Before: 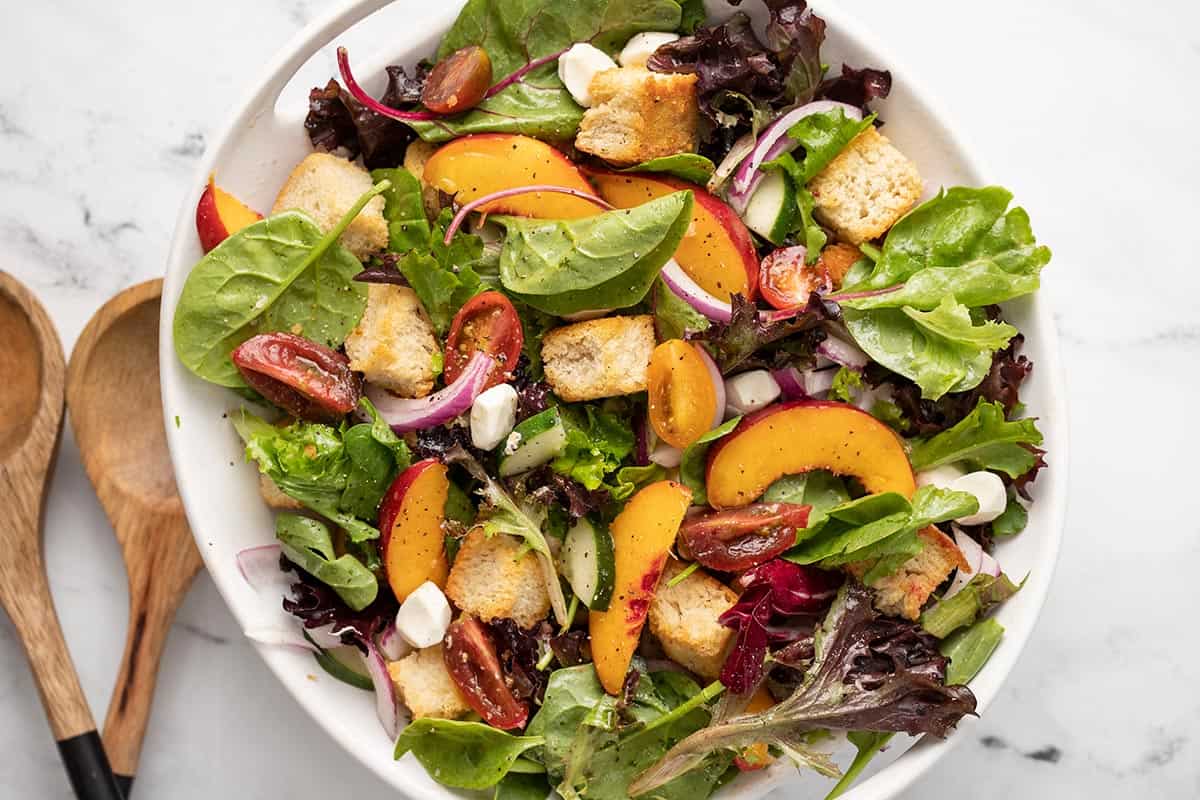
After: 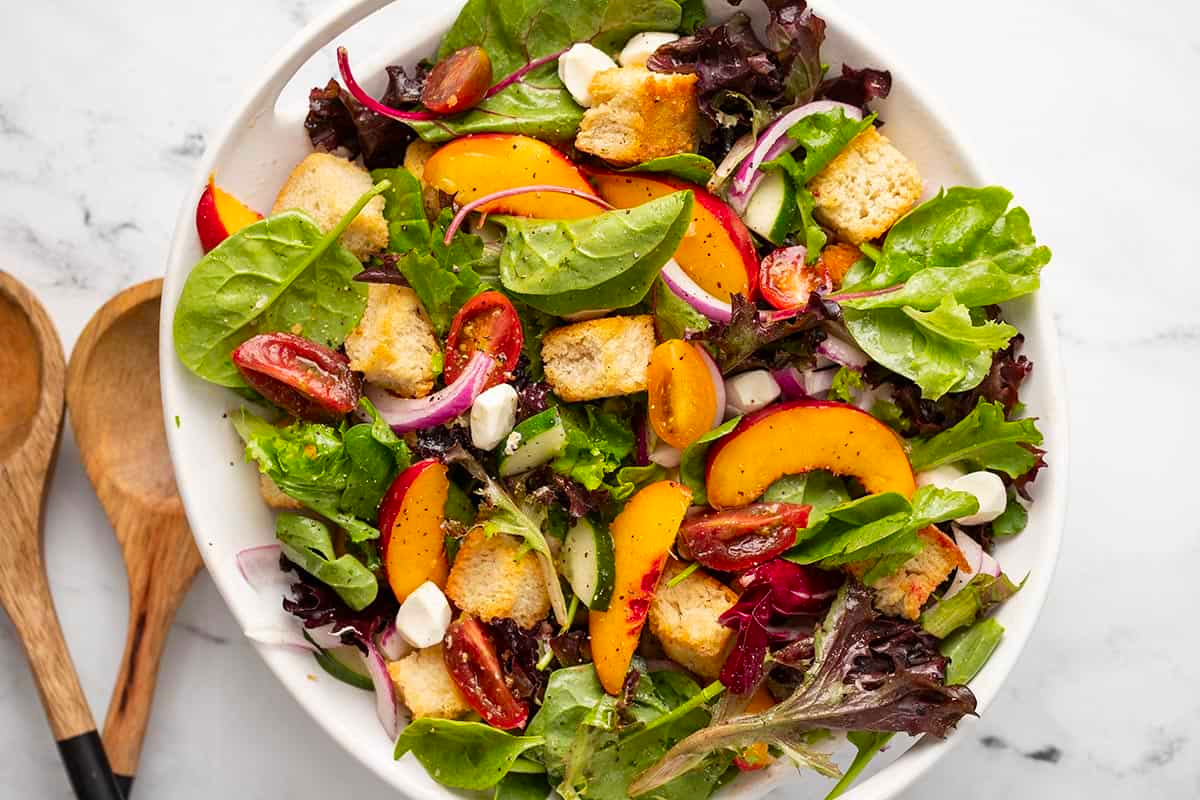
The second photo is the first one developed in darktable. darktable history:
color correction: highlights b* 0.001, saturation 1.28
